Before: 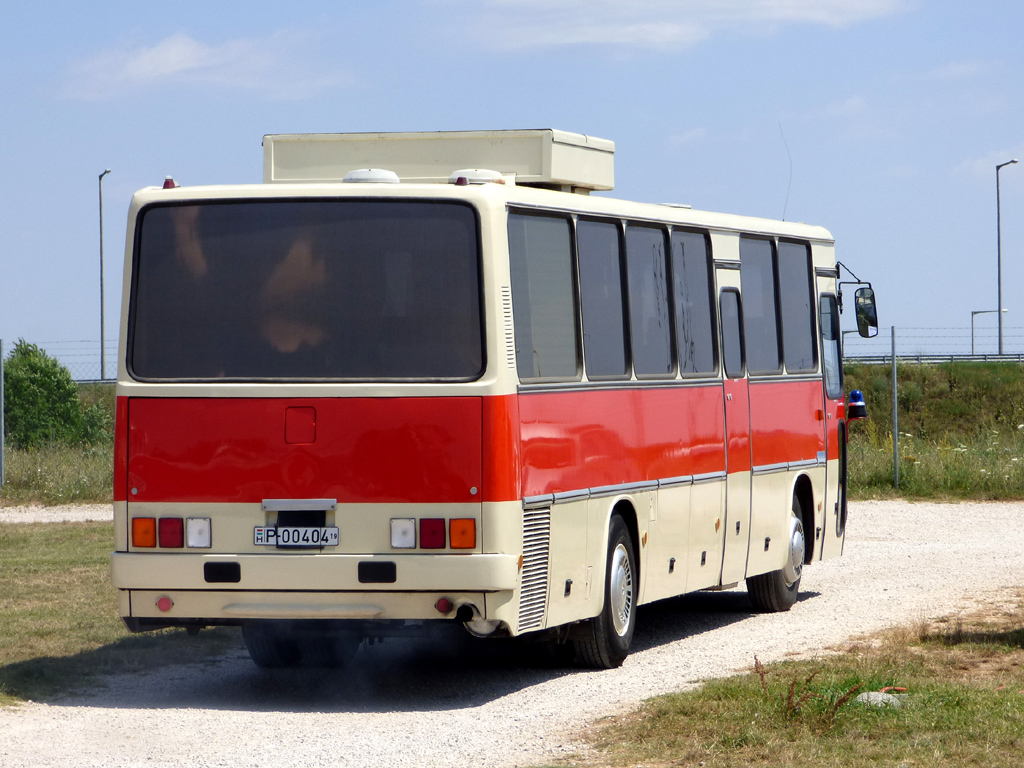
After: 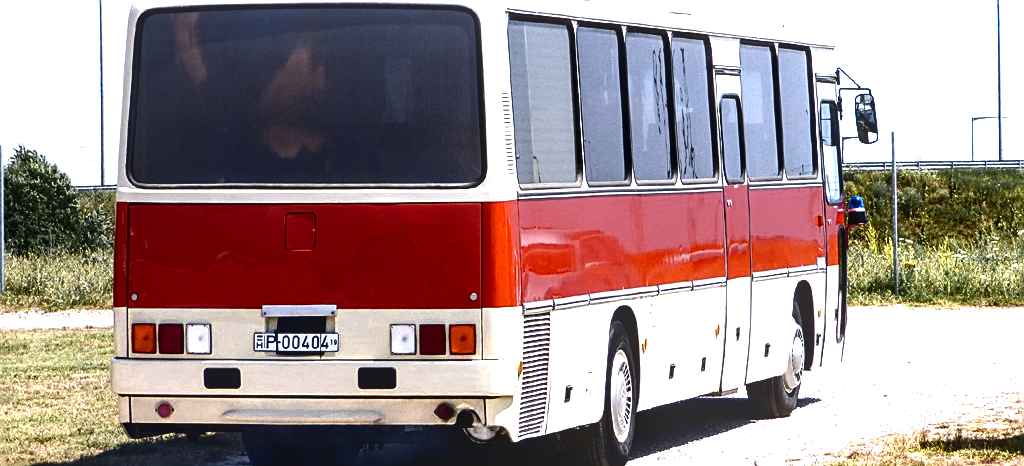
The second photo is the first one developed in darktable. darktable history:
tone equalizer: -8 EV -0.417 EV, -7 EV -0.389 EV, -6 EV -0.333 EV, -5 EV -0.222 EV, -3 EV 0.222 EV, -2 EV 0.333 EV, -1 EV 0.389 EV, +0 EV 0.417 EV, edges refinement/feathering 500, mask exposure compensation -1.57 EV, preserve details no
crop and rotate: top 25.357%, bottom 13.942%
color zones: curves: ch0 [(0.004, 0.306) (0.107, 0.448) (0.252, 0.656) (0.41, 0.398) (0.595, 0.515) (0.768, 0.628)]; ch1 [(0.07, 0.323) (0.151, 0.452) (0.252, 0.608) (0.346, 0.221) (0.463, 0.189) (0.61, 0.368) (0.735, 0.395) (0.921, 0.412)]; ch2 [(0, 0.476) (0.132, 0.512) (0.243, 0.512) (0.397, 0.48) (0.522, 0.376) (0.634, 0.536) (0.761, 0.46)]
contrast brightness saturation: contrast 0.19, brightness -0.24, saturation 0.11
exposure: exposure 0.7 EV, compensate highlight preservation false
white balance: red 1.004, blue 1.096
sharpen: on, module defaults
local contrast: on, module defaults
